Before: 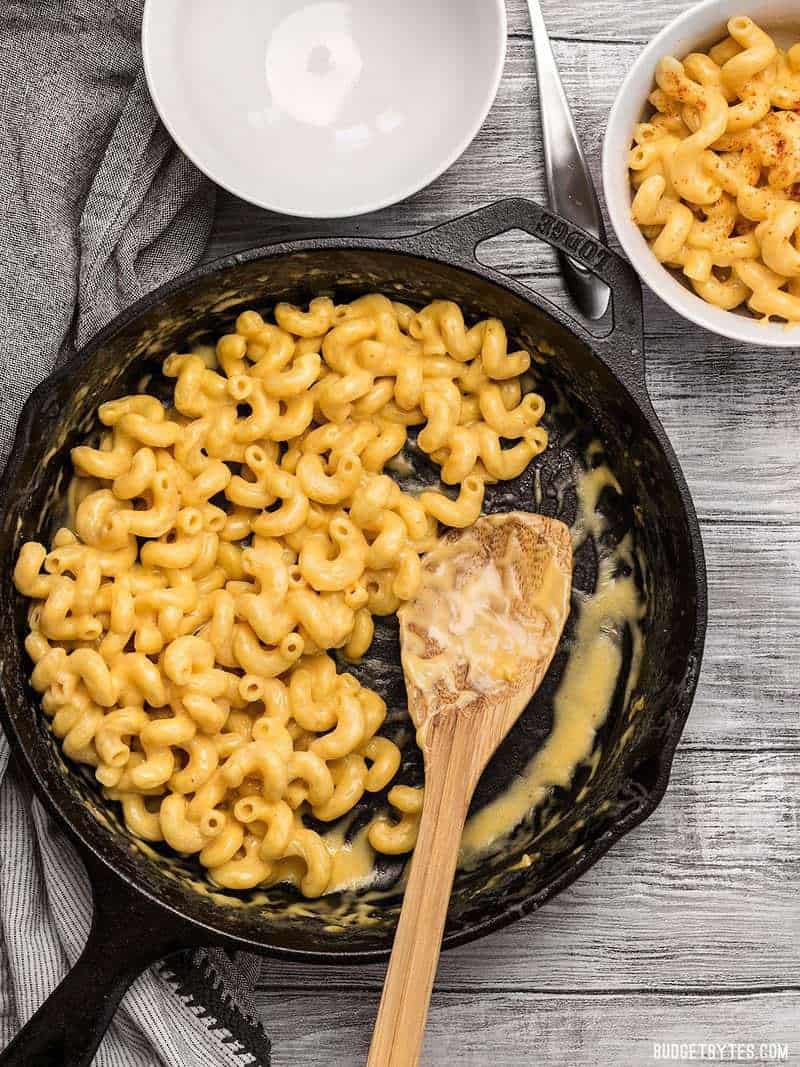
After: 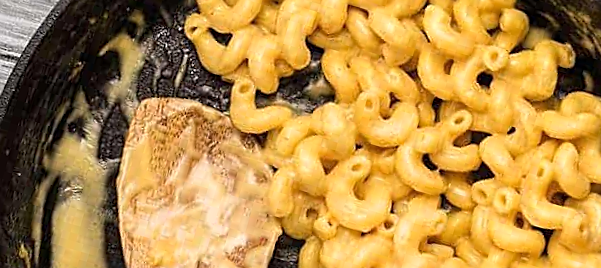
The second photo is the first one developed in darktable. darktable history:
sharpen: on, module defaults
crop and rotate: angle 16.12°, top 30.835%, bottom 35.653%
exposure: exposure 0.15 EV, compensate highlight preservation false
